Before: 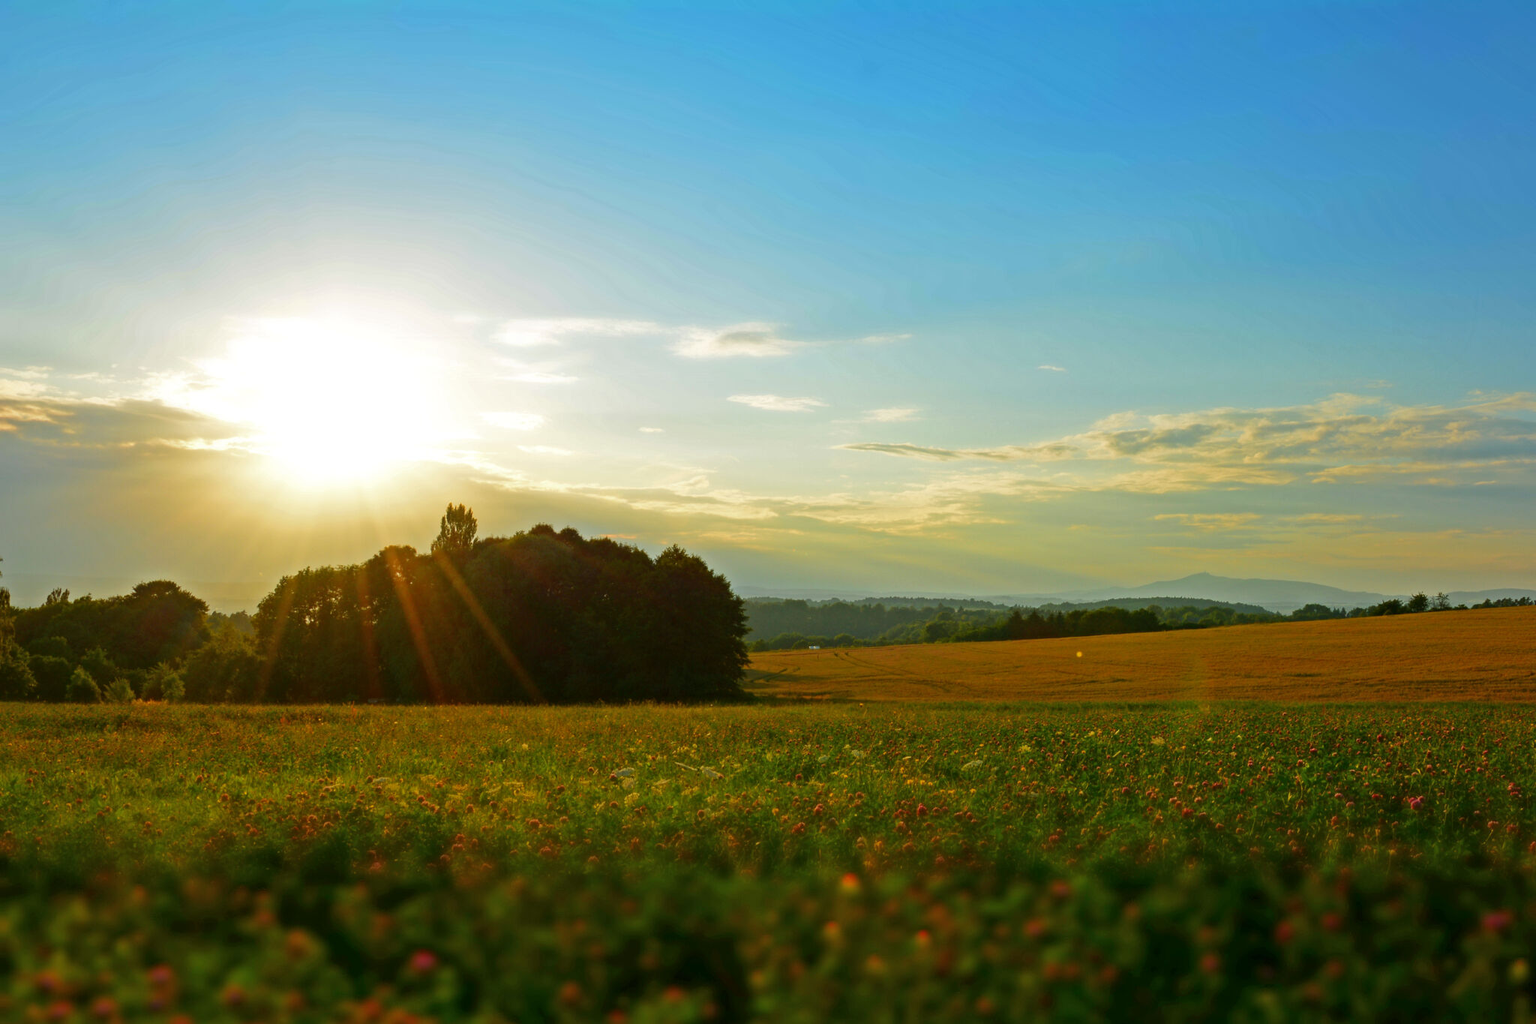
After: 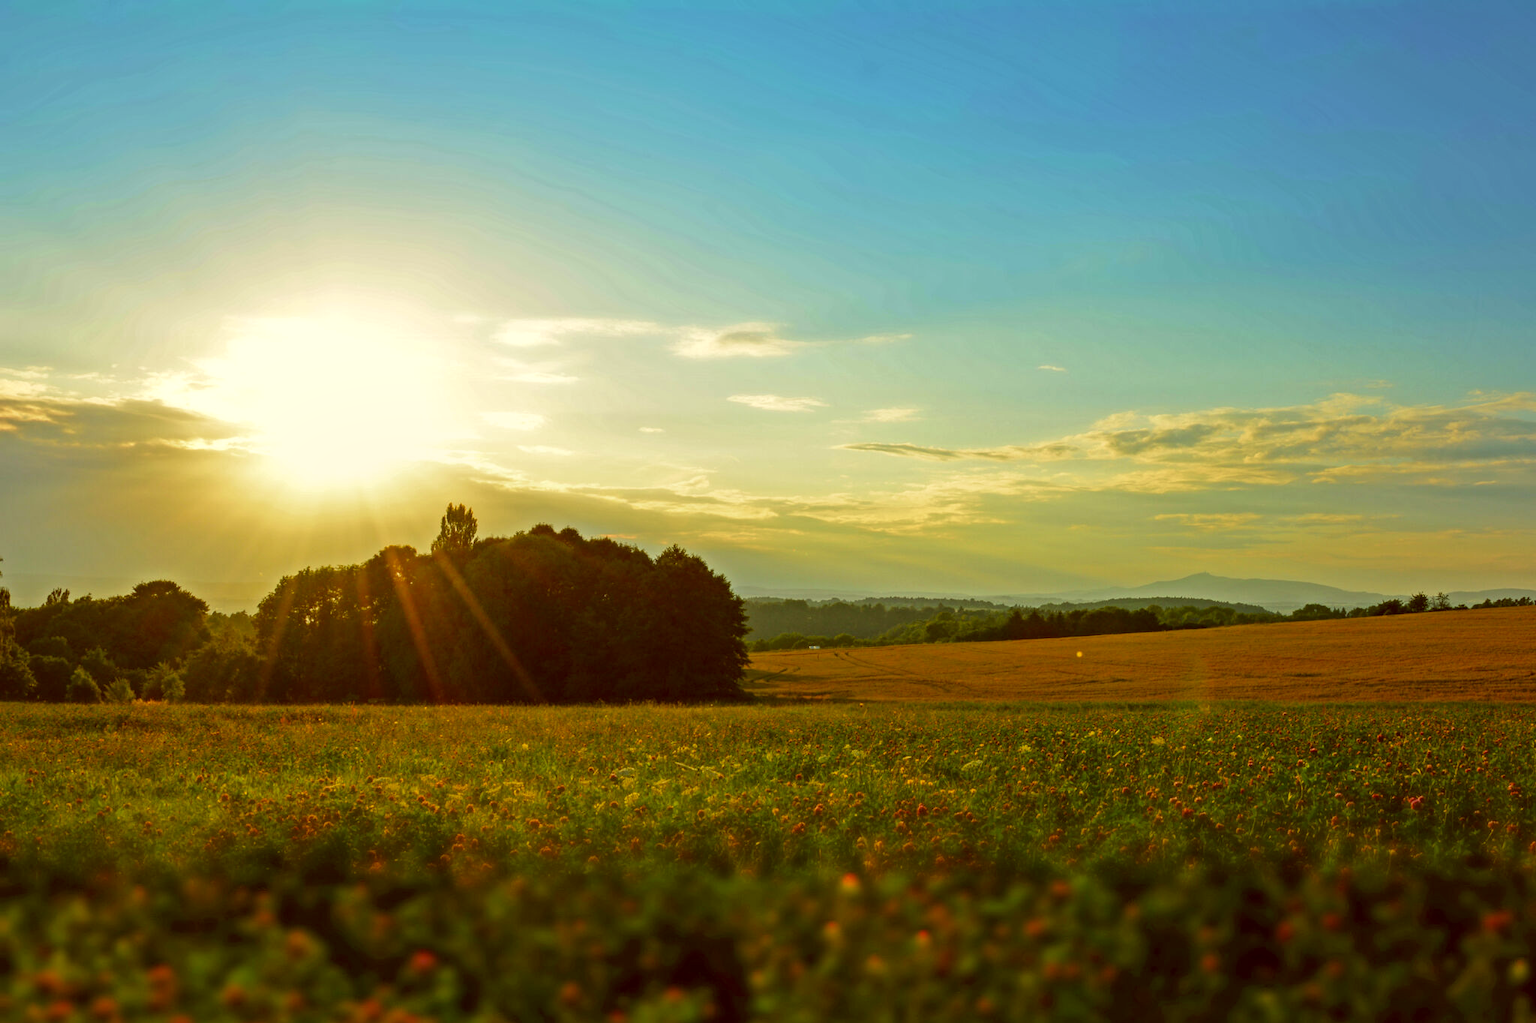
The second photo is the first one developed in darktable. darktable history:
color balance: lift [1.001, 1.007, 1, 0.993], gamma [1.023, 1.026, 1.01, 0.974], gain [0.964, 1.059, 1.073, 0.927]
local contrast: on, module defaults
color correction: highlights b* 3
velvia: on, module defaults
